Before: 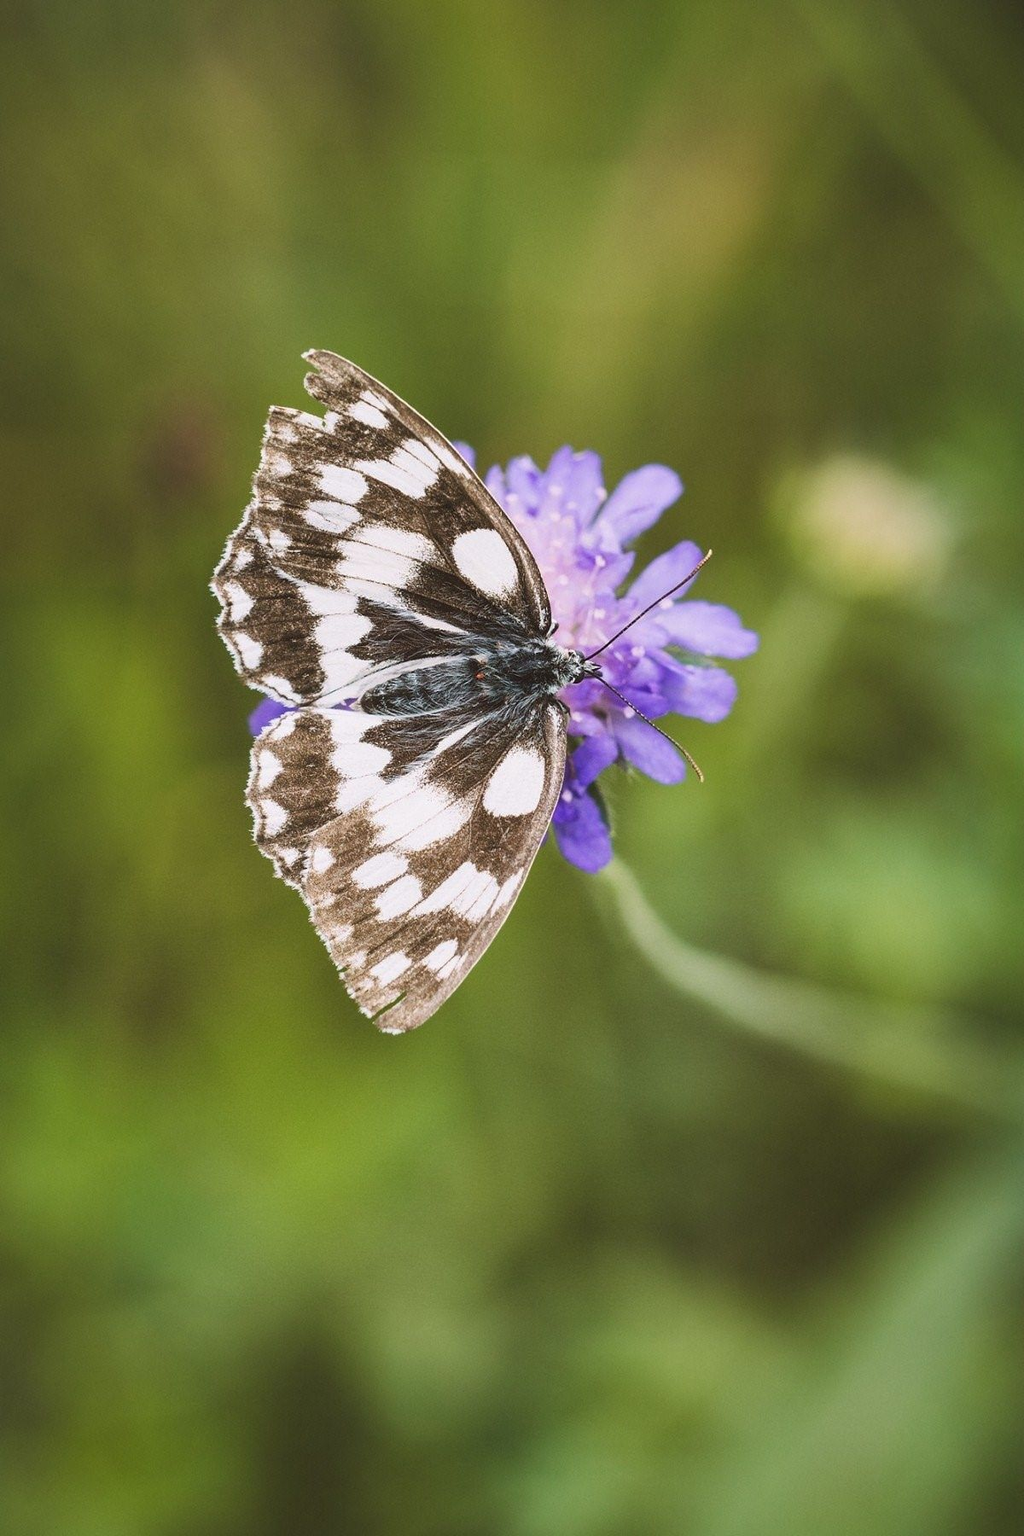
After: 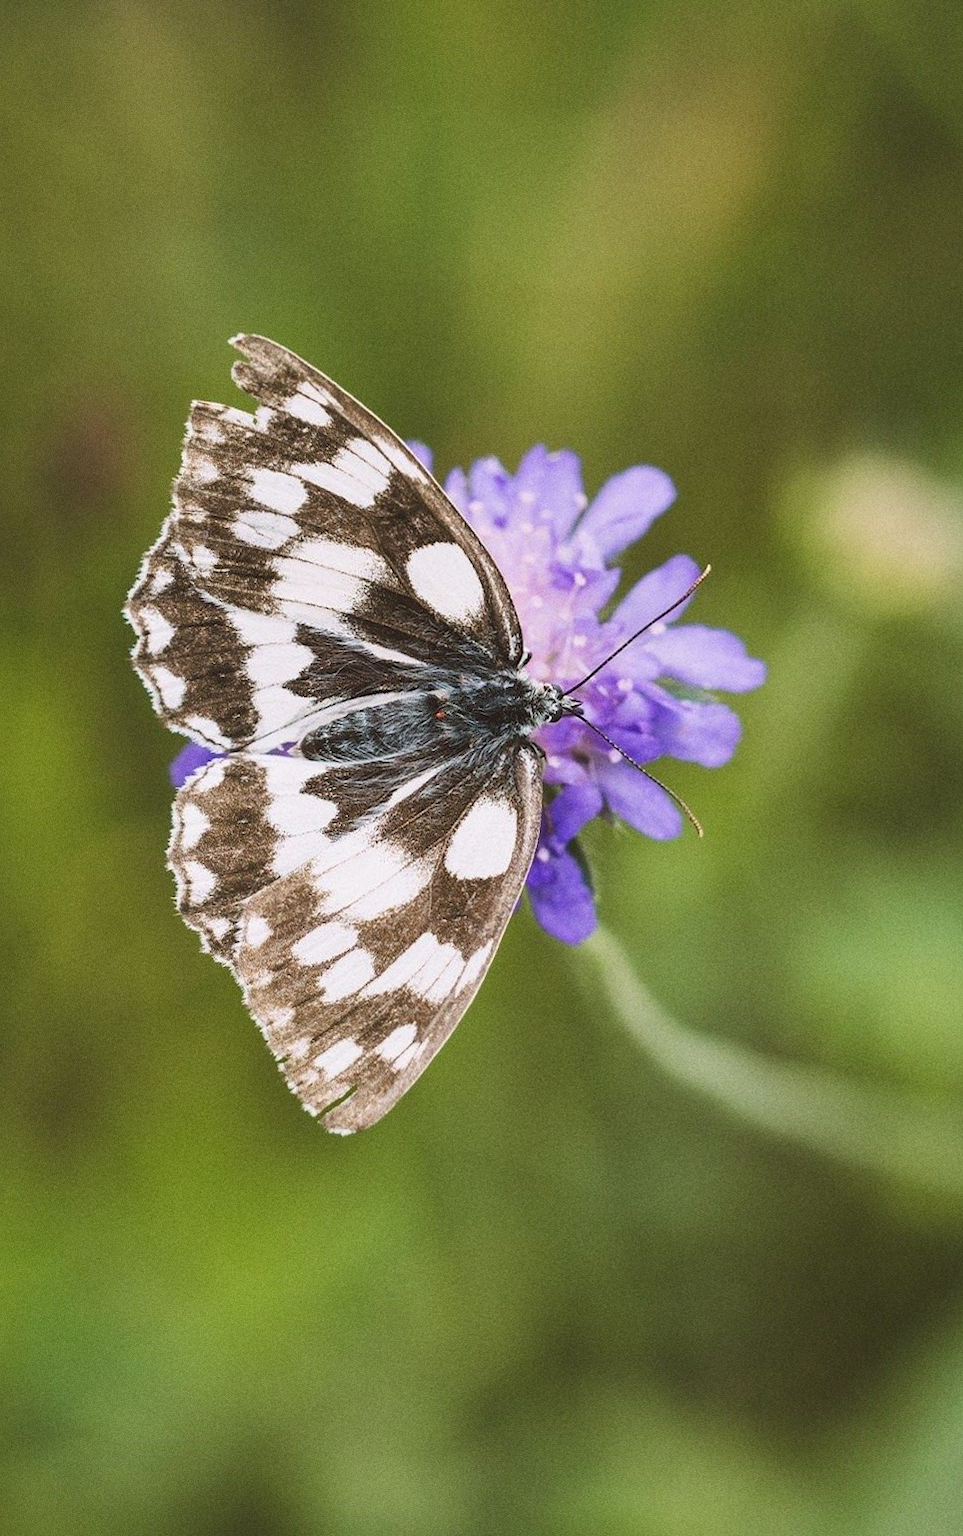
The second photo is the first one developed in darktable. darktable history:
grain: coarseness 0.09 ISO
rotate and perspective: rotation -0.45°, automatic cropping original format, crop left 0.008, crop right 0.992, crop top 0.012, crop bottom 0.988
crop: left 9.929%, top 3.475%, right 9.188%, bottom 9.529%
